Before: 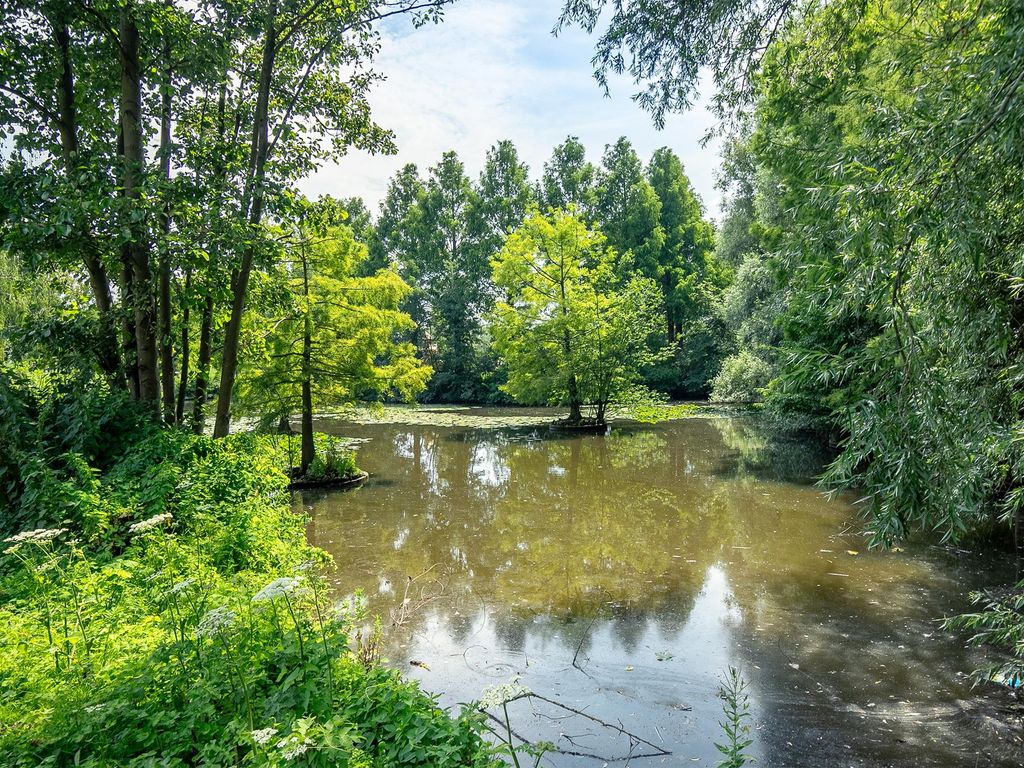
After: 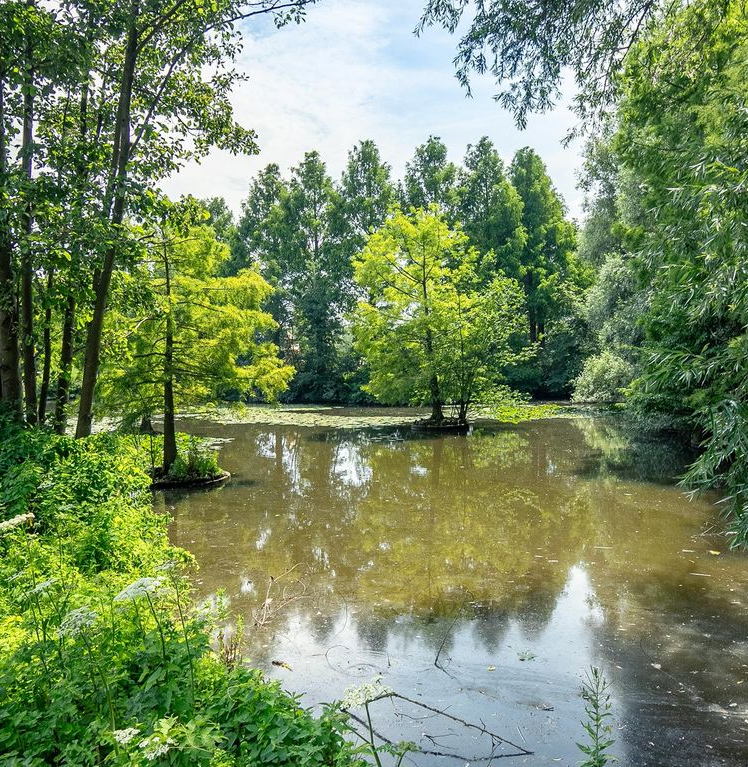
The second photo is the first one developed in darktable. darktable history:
color calibration: illuminant same as pipeline (D50), x 0.346, y 0.358, temperature 4990.46 K
crop: left 13.515%, right 13.432%
